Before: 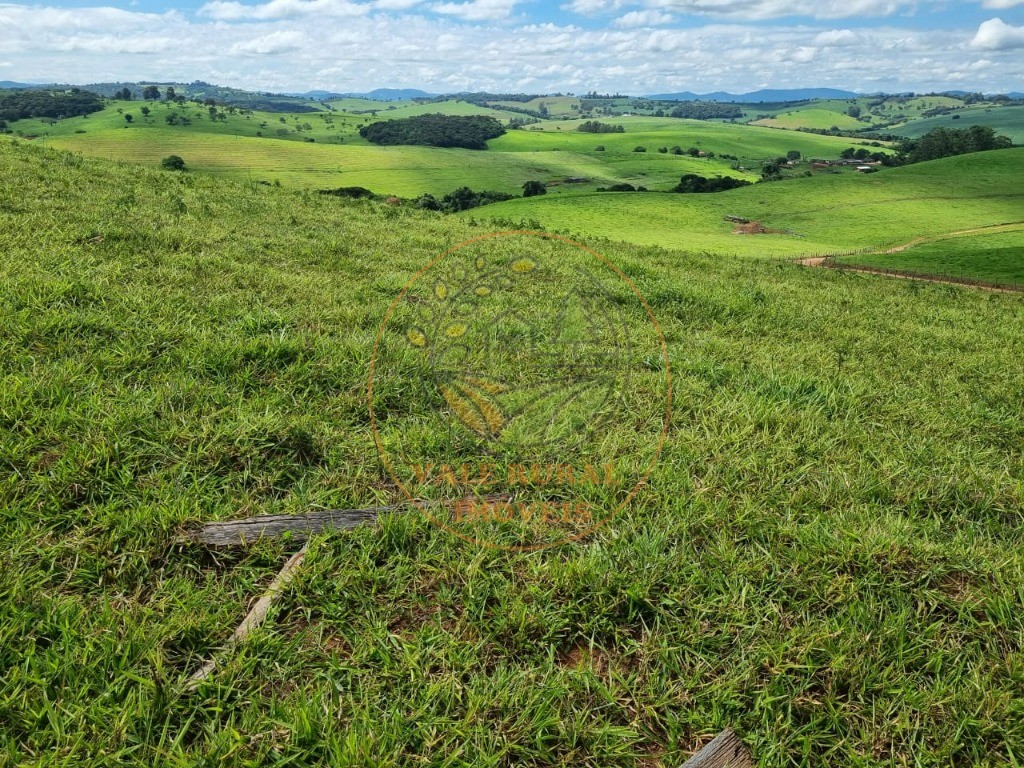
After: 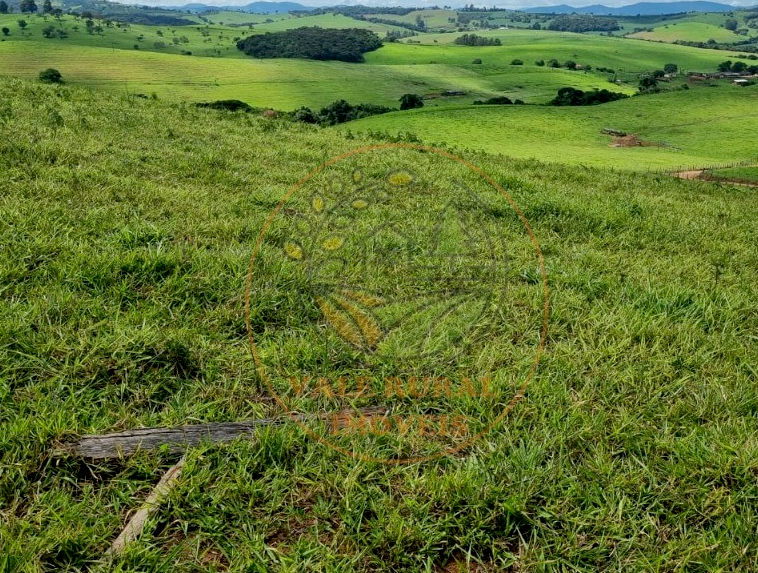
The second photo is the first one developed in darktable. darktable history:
crop and rotate: left 12.107%, top 11.439%, right 13.806%, bottom 13.907%
exposure: black level correction 0.009, exposure -0.165 EV, compensate highlight preservation false
